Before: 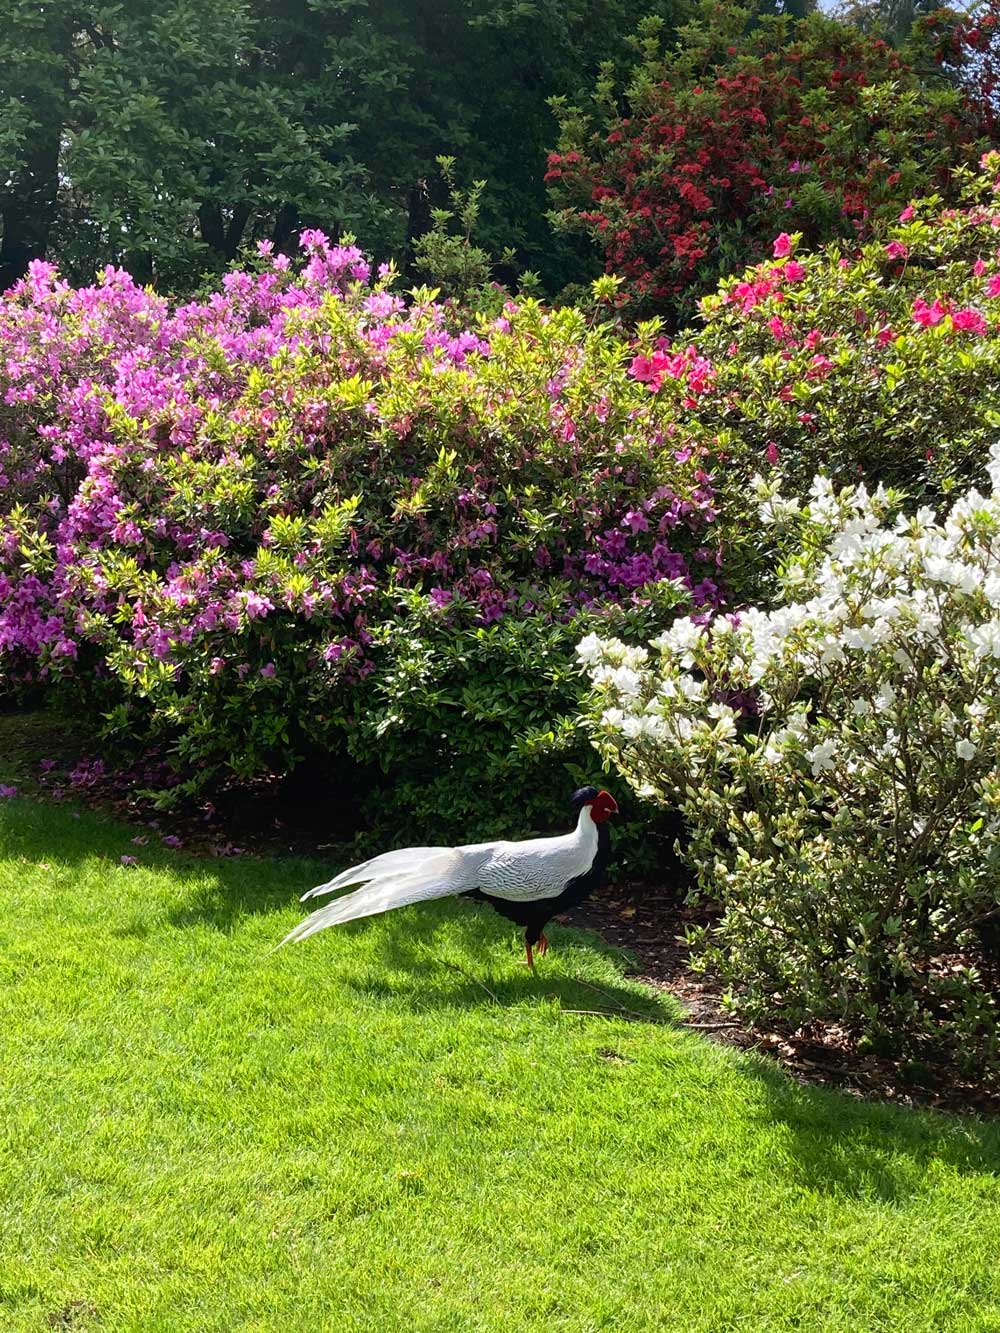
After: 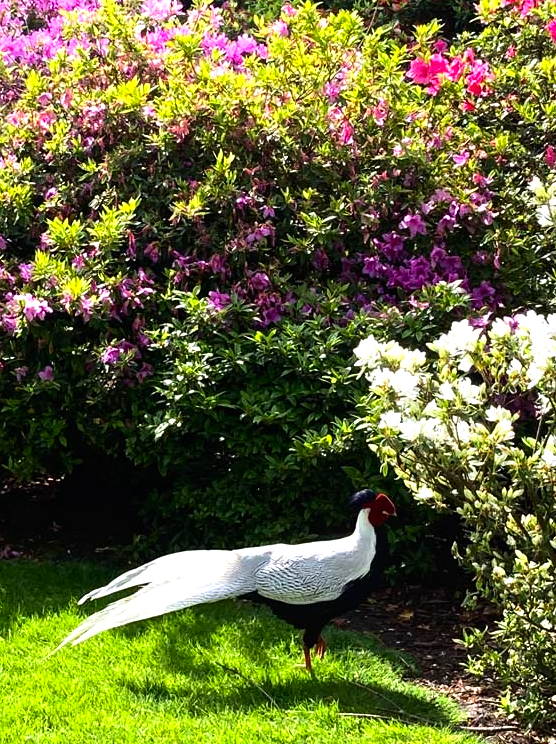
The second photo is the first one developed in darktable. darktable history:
tone equalizer: -8 EV -0.727 EV, -7 EV -0.678 EV, -6 EV -0.637 EV, -5 EV -0.403 EV, -3 EV 0.385 EV, -2 EV 0.6 EV, -1 EV 0.687 EV, +0 EV 0.751 EV, edges refinement/feathering 500, mask exposure compensation -1.57 EV, preserve details no
crop and rotate: left 22.214%, top 22.332%, right 22.166%, bottom 21.821%
contrast brightness saturation: contrast 0.039, saturation 0.164
